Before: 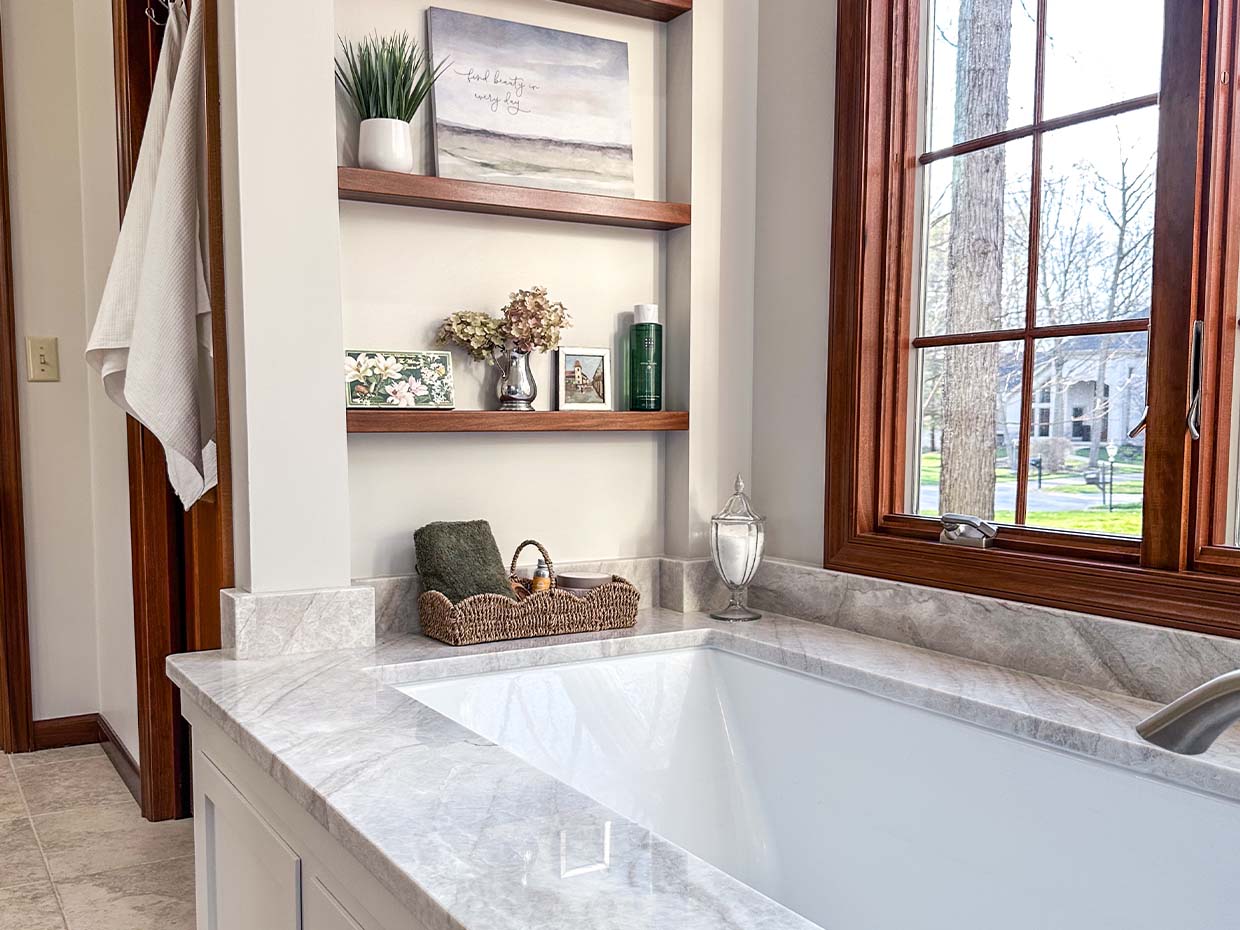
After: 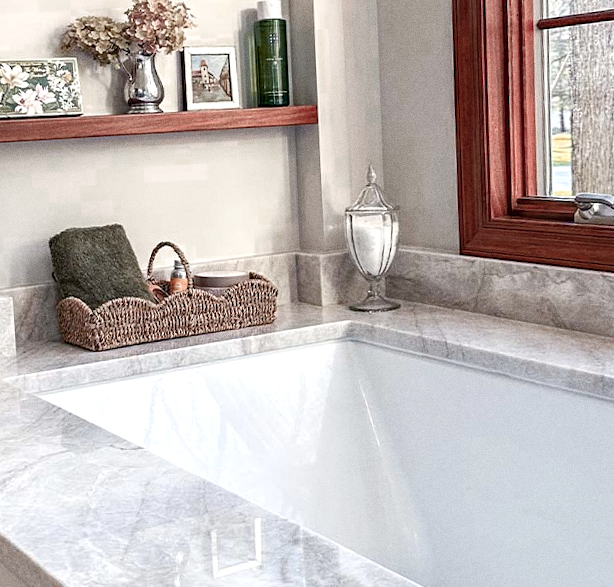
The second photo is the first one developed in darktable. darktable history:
grain: coarseness 0.47 ISO
exposure: exposure 0.236 EV, compensate highlight preservation false
crop and rotate: left 29.237%, top 31.152%, right 19.807%
color zones: curves: ch0 [(0.006, 0.385) (0.143, 0.563) (0.243, 0.321) (0.352, 0.464) (0.516, 0.456) (0.625, 0.5) (0.75, 0.5) (0.875, 0.5)]; ch1 [(0, 0.5) (0.134, 0.504) (0.246, 0.463) (0.421, 0.515) (0.5, 0.56) (0.625, 0.5) (0.75, 0.5) (0.875, 0.5)]; ch2 [(0, 0.5) (0.131, 0.426) (0.307, 0.289) (0.38, 0.188) (0.513, 0.216) (0.625, 0.548) (0.75, 0.468) (0.838, 0.396) (0.971, 0.311)]
color balance: input saturation 100.43%, contrast fulcrum 14.22%, output saturation 70.41%
rotate and perspective: rotation -3°, crop left 0.031, crop right 0.968, crop top 0.07, crop bottom 0.93
color balance rgb: perceptual saturation grading › global saturation 20%, perceptual saturation grading › highlights -25%, perceptual saturation grading › shadows 25%
haze removal: adaptive false
